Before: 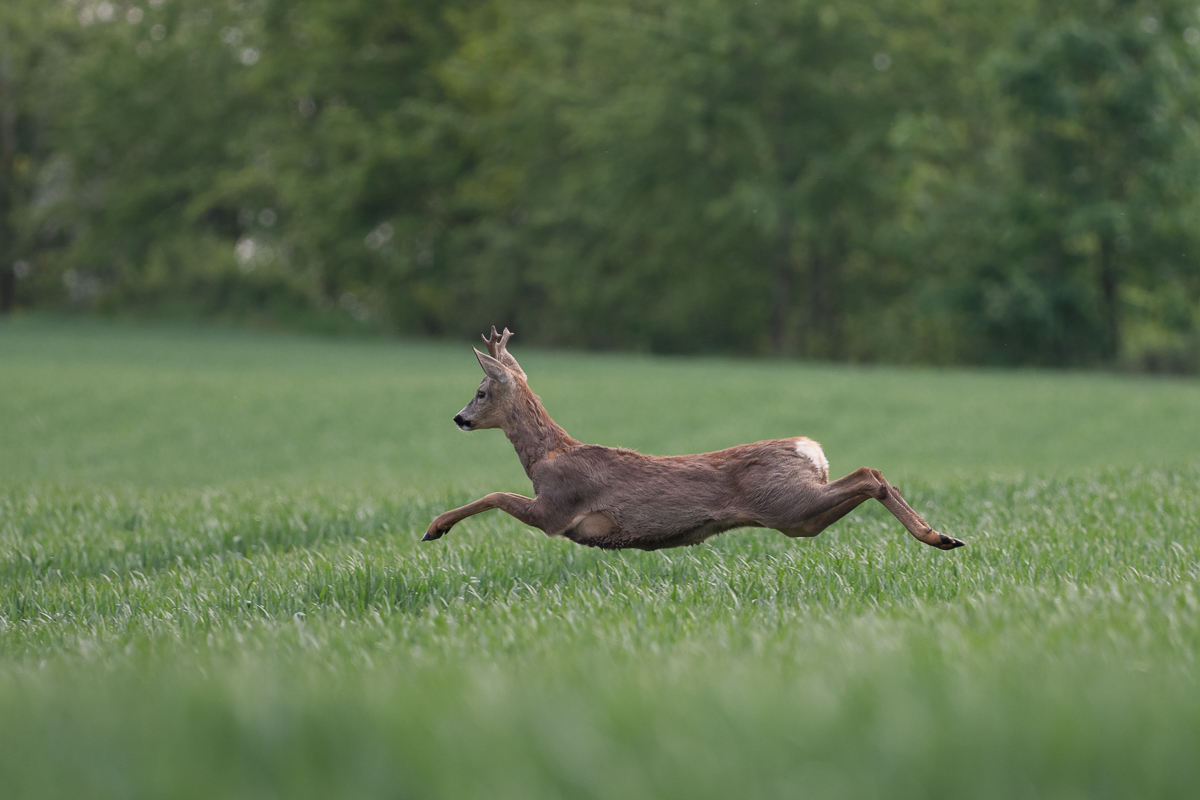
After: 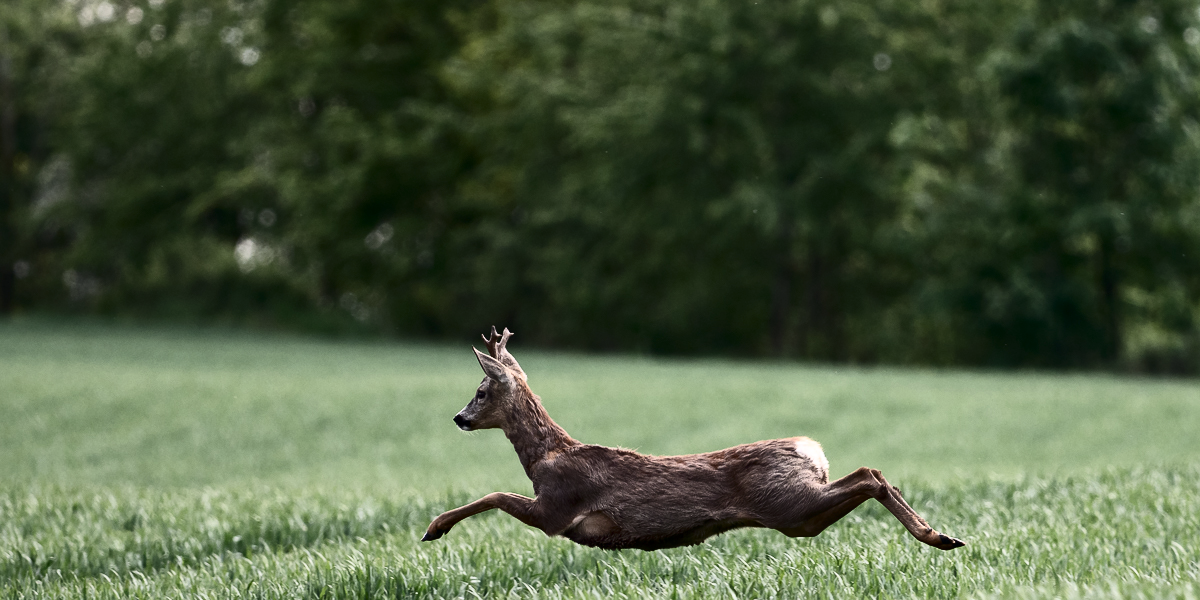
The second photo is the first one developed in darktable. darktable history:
contrast brightness saturation: contrast 0.497, saturation -0.098
crop: bottom 24.981%
local contrast: mode bilateral grid, contrast 19, coarseness 51, detail 119%, midtone range 0.2
color calibration: gray › normalize channels true, illuminant same as pipeline (D50), adaptation XYZ, x 0.346, y 0.357, temperature 5010.1 K, gamut compression 0.004
